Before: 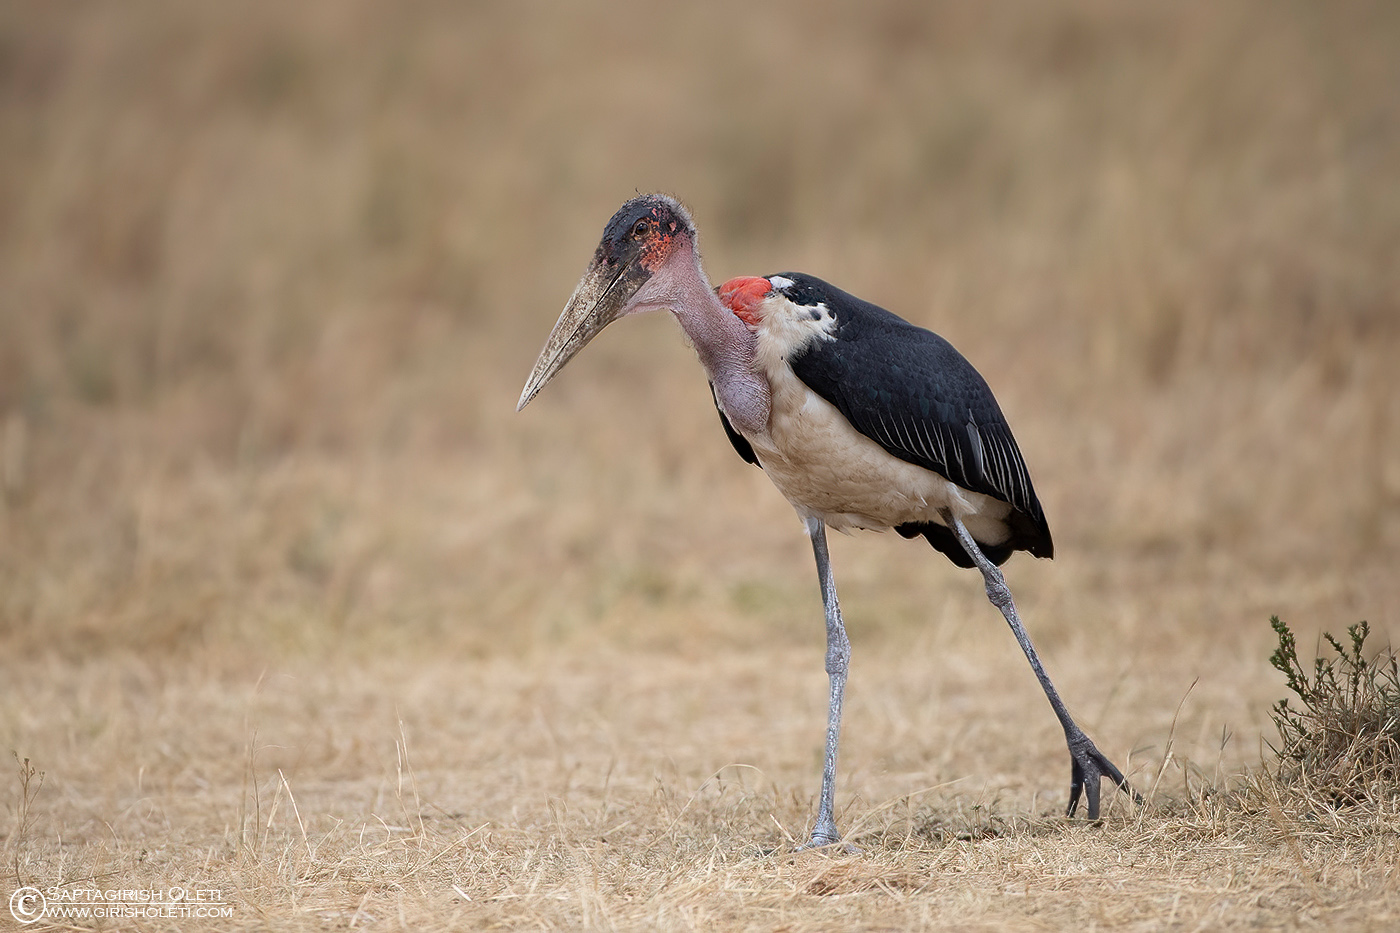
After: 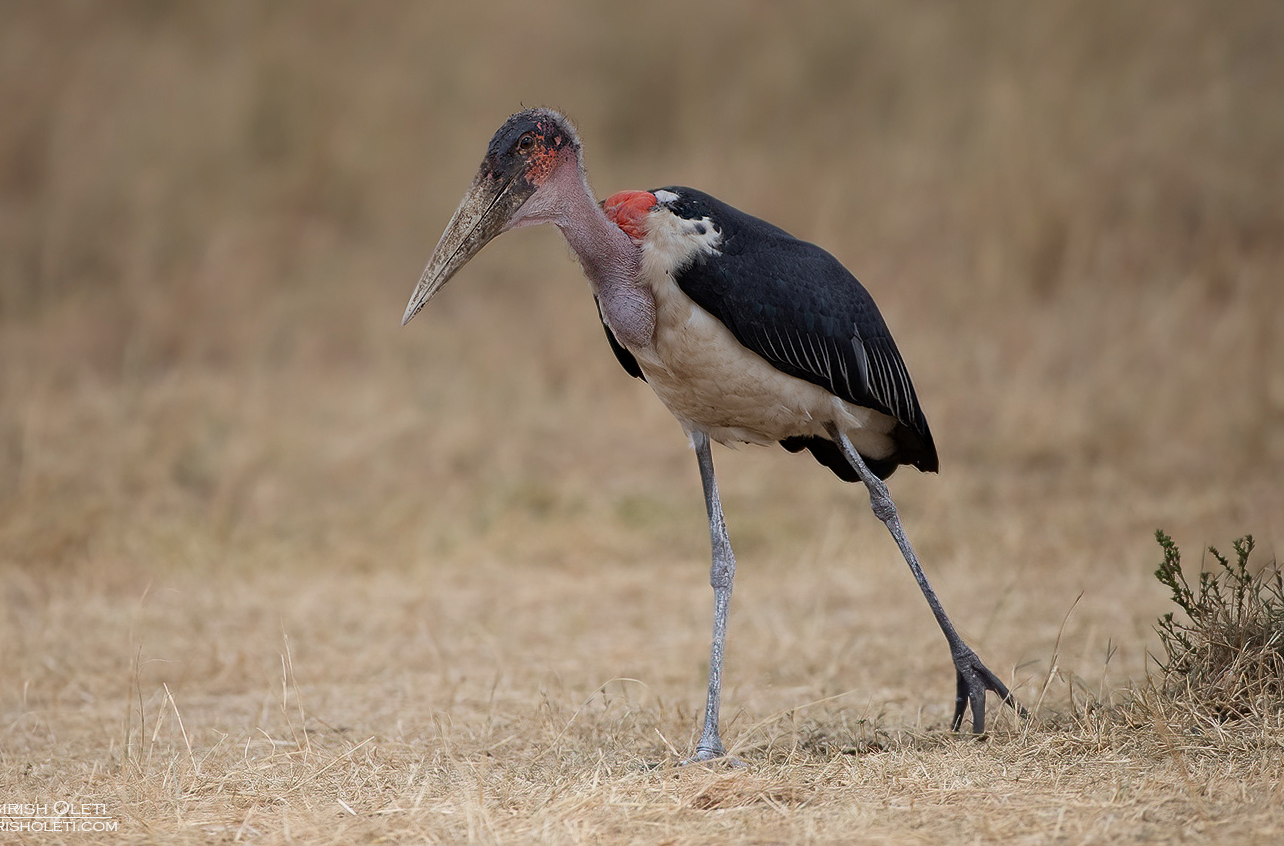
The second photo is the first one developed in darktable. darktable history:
crop and rotate: left 8.262%, top 9.226%
graduated density: rotation 5.63°, offset 76.9
